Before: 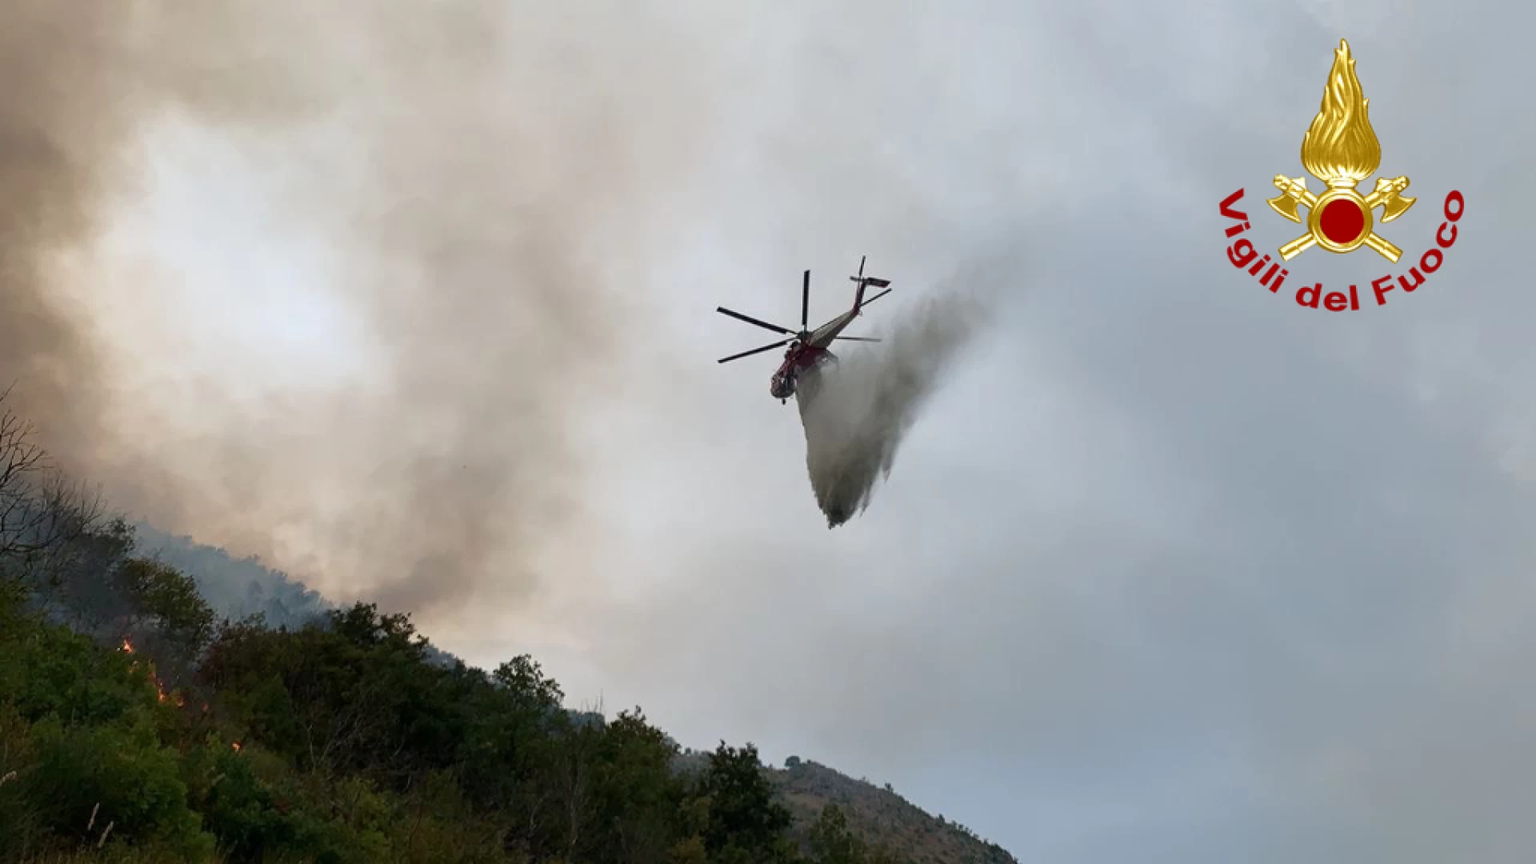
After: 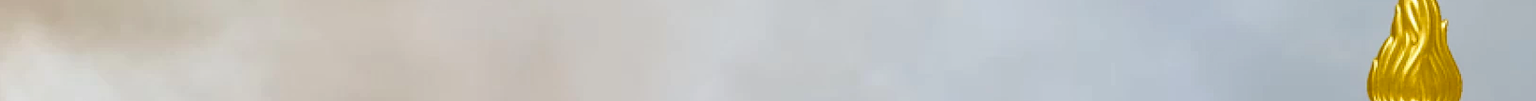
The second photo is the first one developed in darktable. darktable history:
color balance rgb: perceptual saturation grading › global saturation 35%, perceptual saturation grading › highlights -30%, perceptual saturation grading › shadows 35%, perceptual brilliance grading › global brilliance 3%, perceptual brilliance grading › highlights -3%, perceptual brilliance grading › shadows 3%
crop and rotate: left 9.644%, top 9.491%, right 6.021%, bottom 80.509%
